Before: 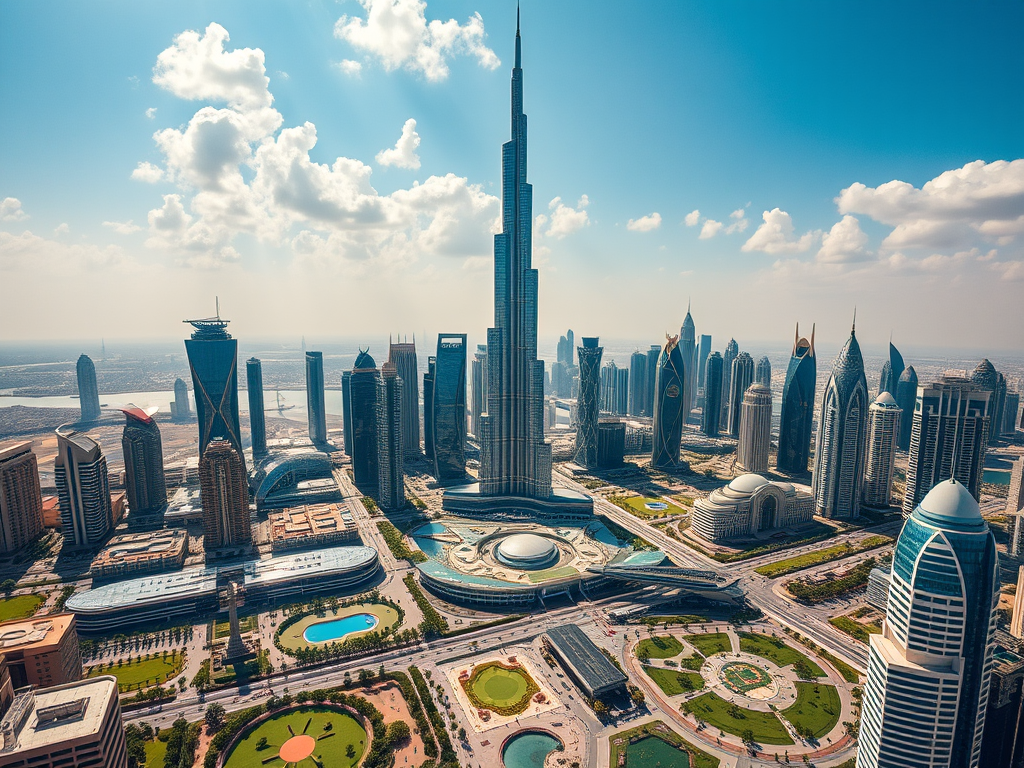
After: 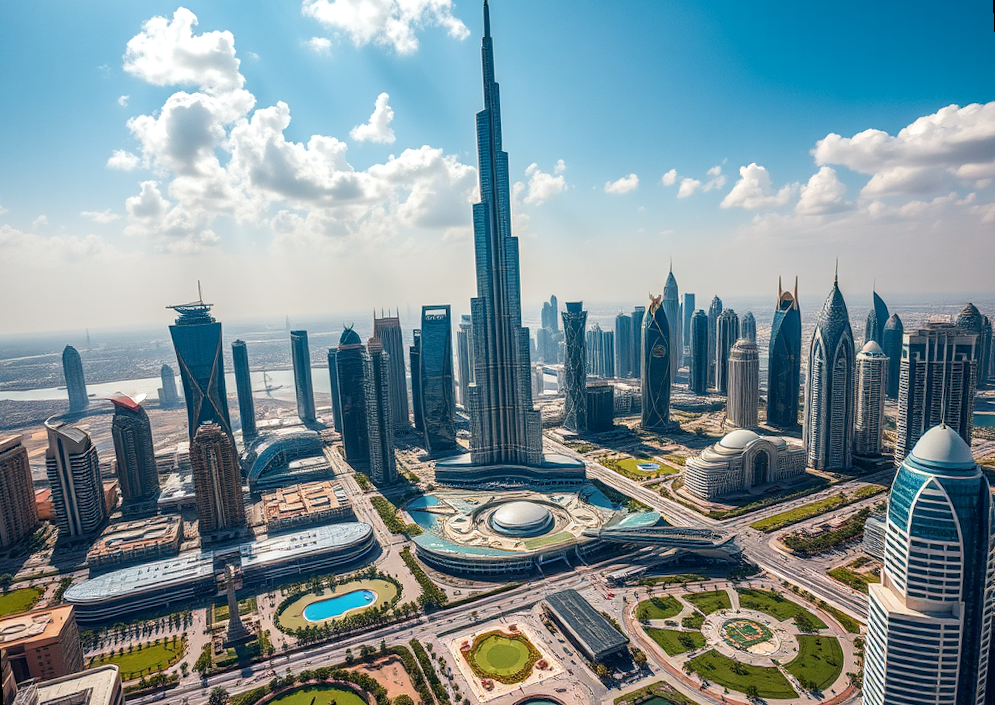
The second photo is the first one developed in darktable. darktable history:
rotate and perspective: rotation -3°, crop left 0.031, crop right 0.968, crop top 0.07, crop bottom 0.93
white balance: red 0.976, blue 1.04
local contrast: on, module defaults
